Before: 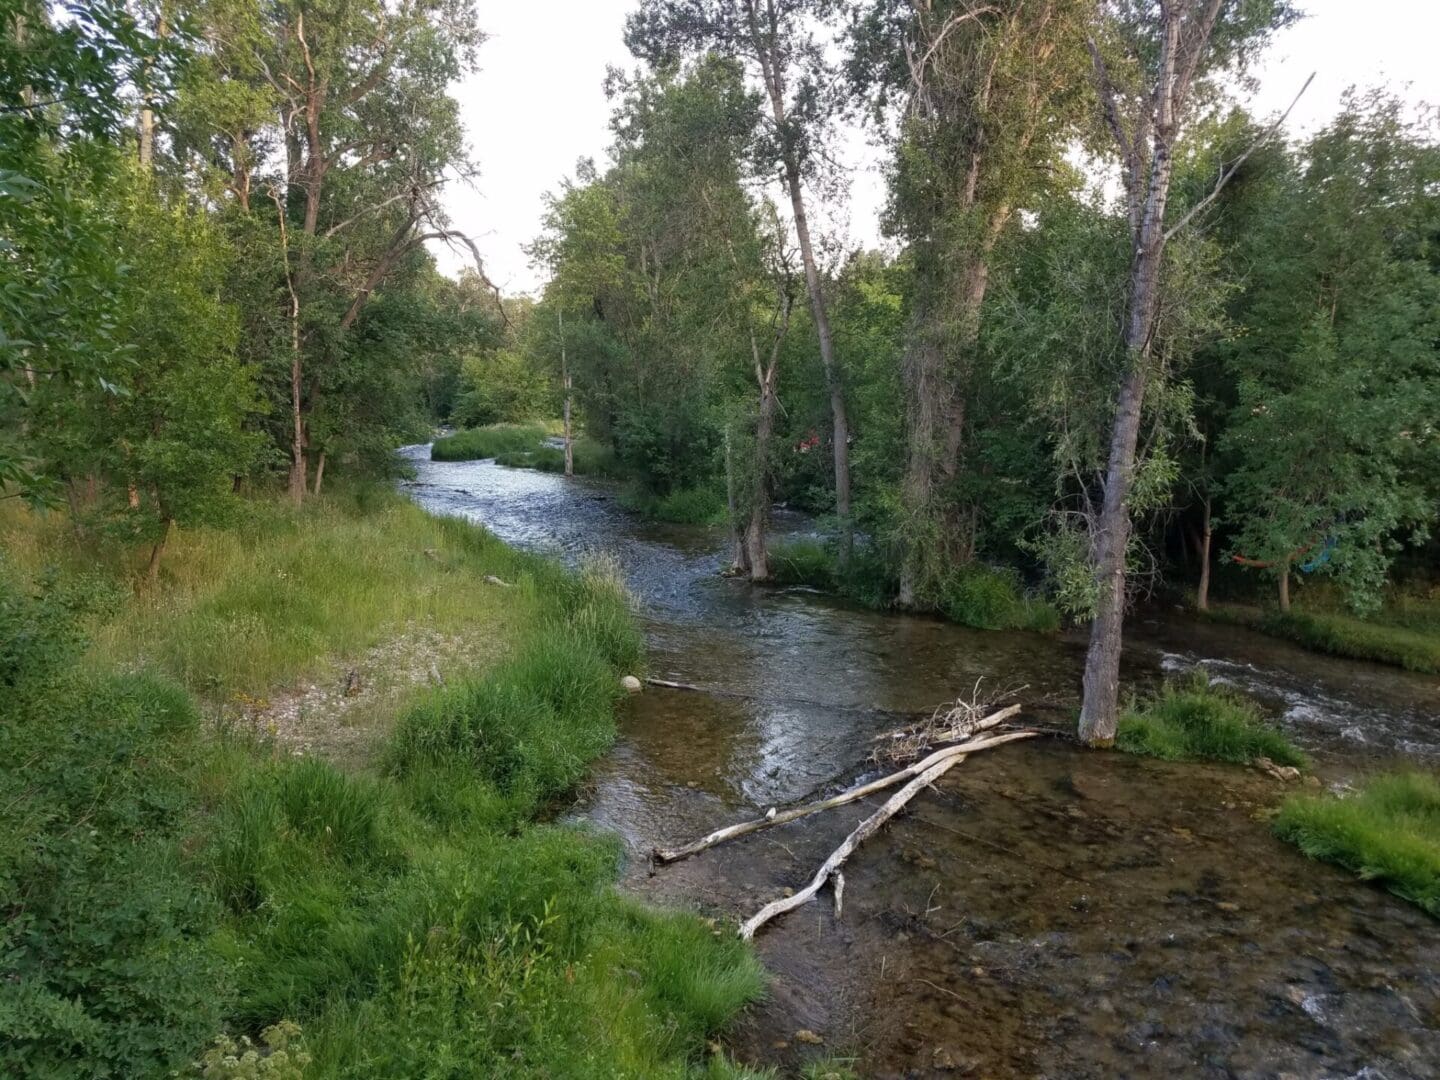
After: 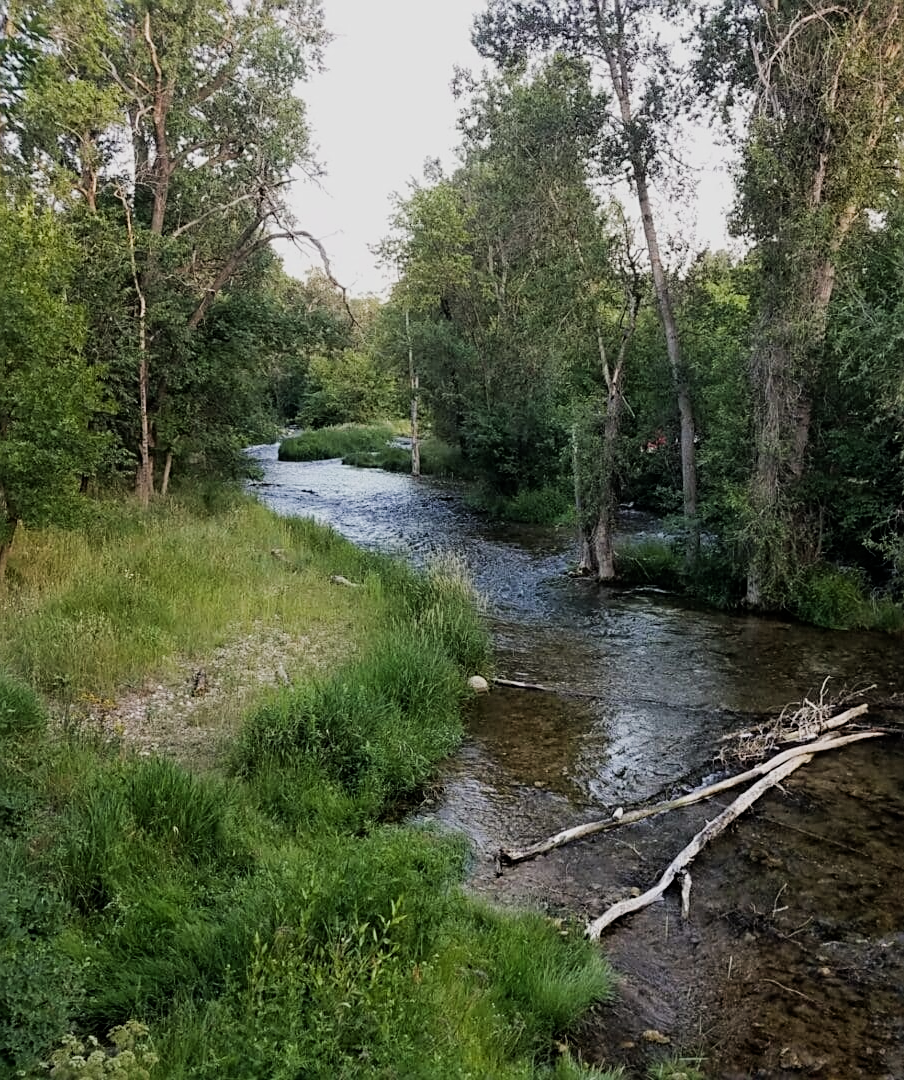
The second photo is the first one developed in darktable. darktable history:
filmic rgb: black relative exposure -7.65 EV, white relative exposure 4.56 EV, hardness 3.61
crop: left 10.644%, right 26.528%
sharpen: on, module defaults
tone equalizer: -8 EV -0.417 EV, -7 EV -0.389 EV, -6 EV -0.333 EV, -5 EV -0.222 EV, -3 EV 0.222 EV, -2 EV 0.333 EV, -1 EV 0.389 EV, +0 EV 0.417 EV, edges refinement/feathering 500, mask exposure compensation -1.57 EV, preserve details no
